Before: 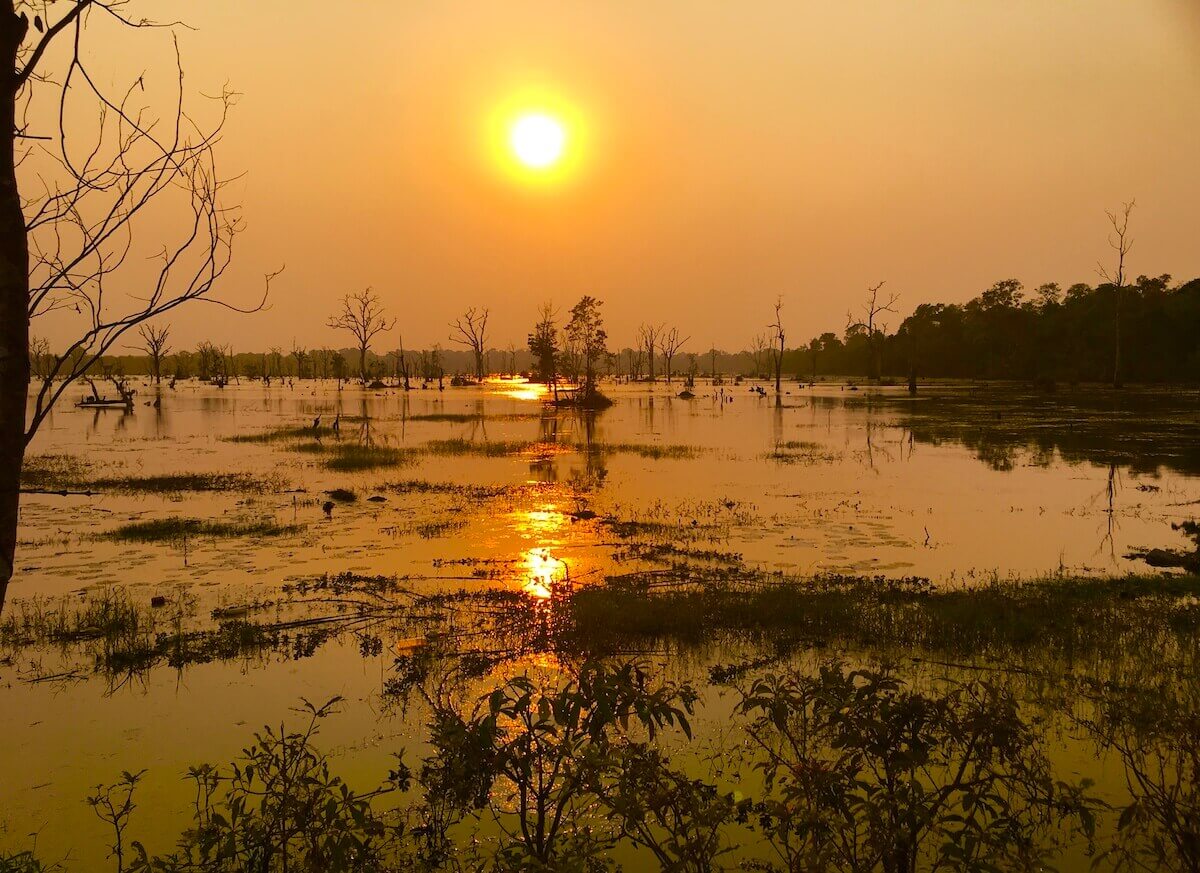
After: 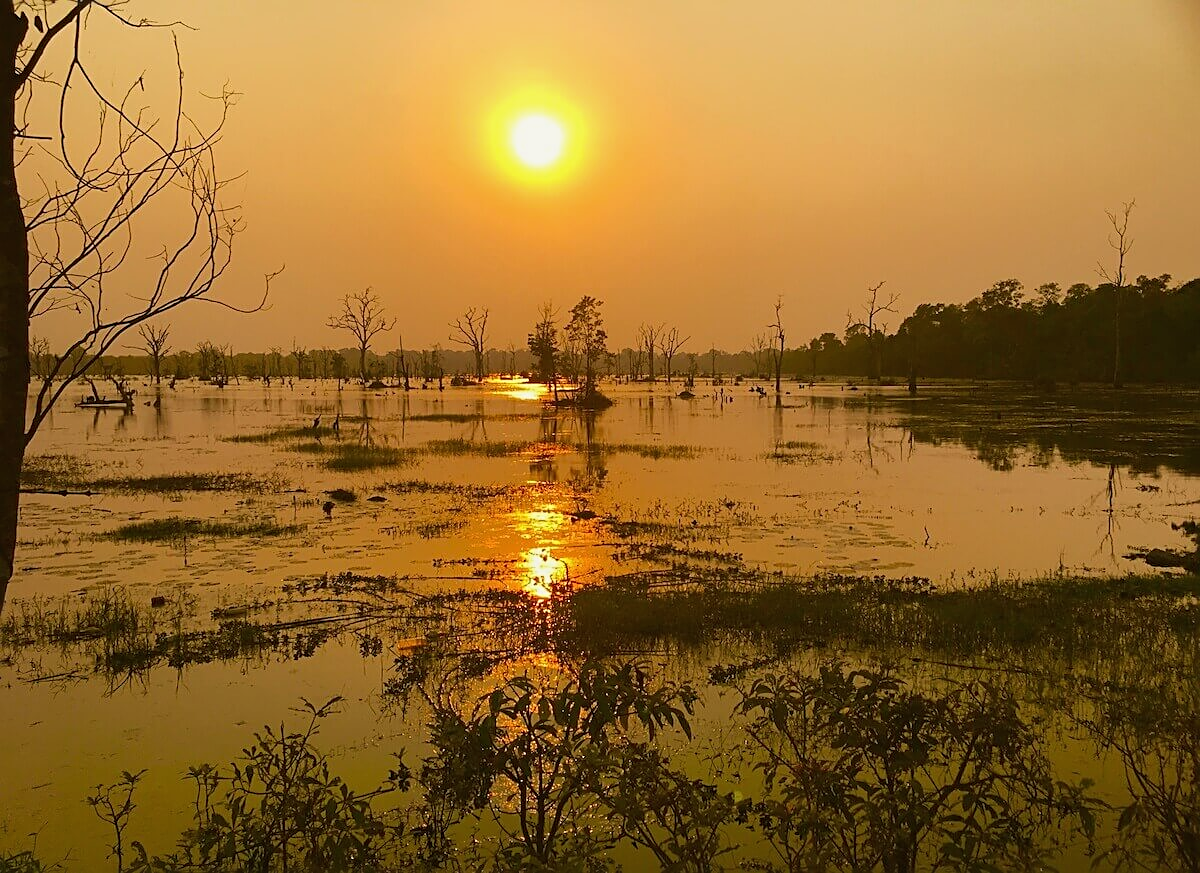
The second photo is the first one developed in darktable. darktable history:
sharpen: on, module defaults
color balance: mode lift, gamma, gain (sRGB), lift [1.04, 1, 1, 0.97], gamma [1.01, 1, 1, 0.97], gain [0.96, 1, 1, 0.97]
